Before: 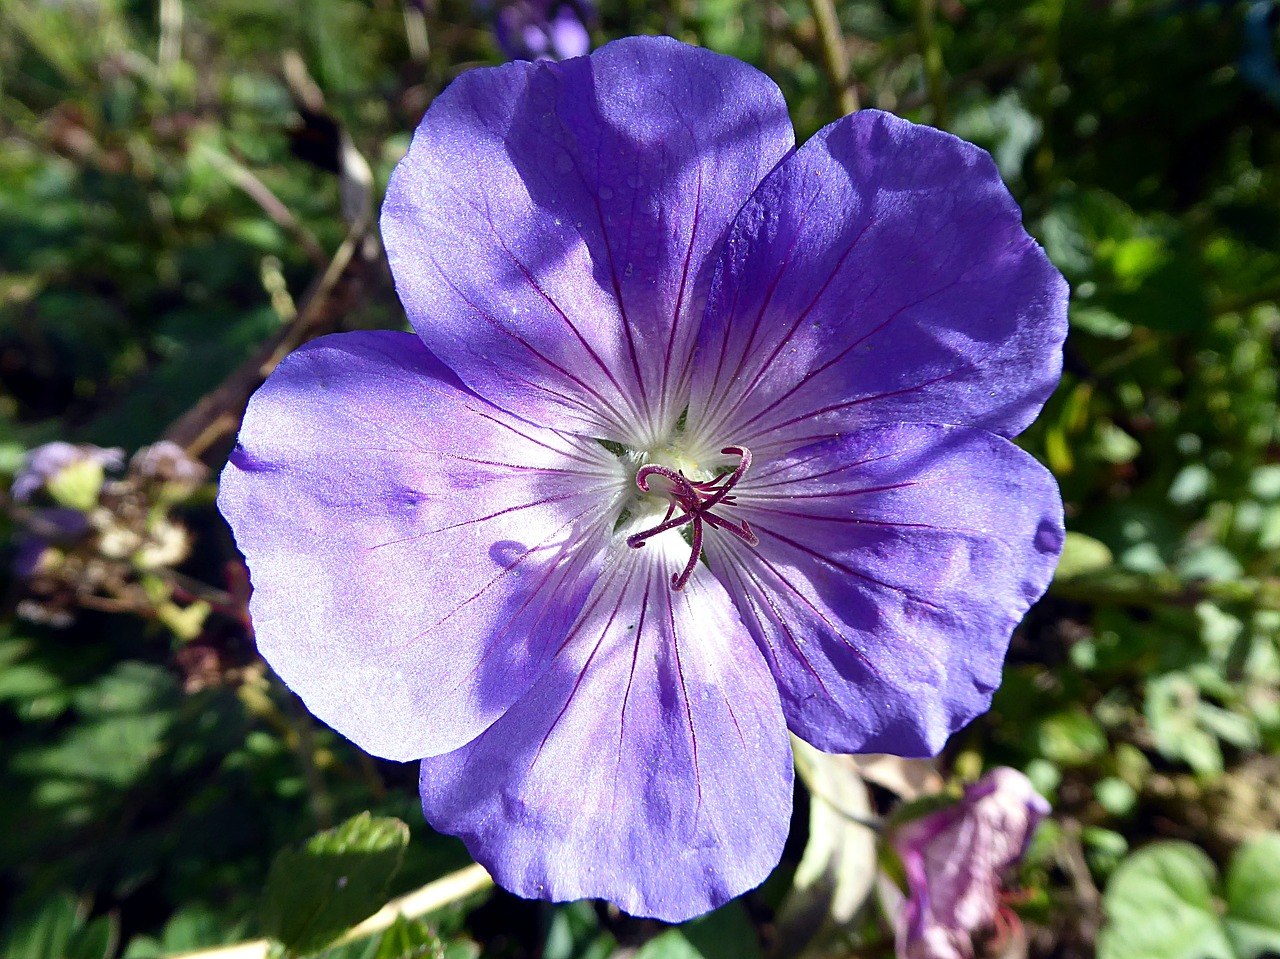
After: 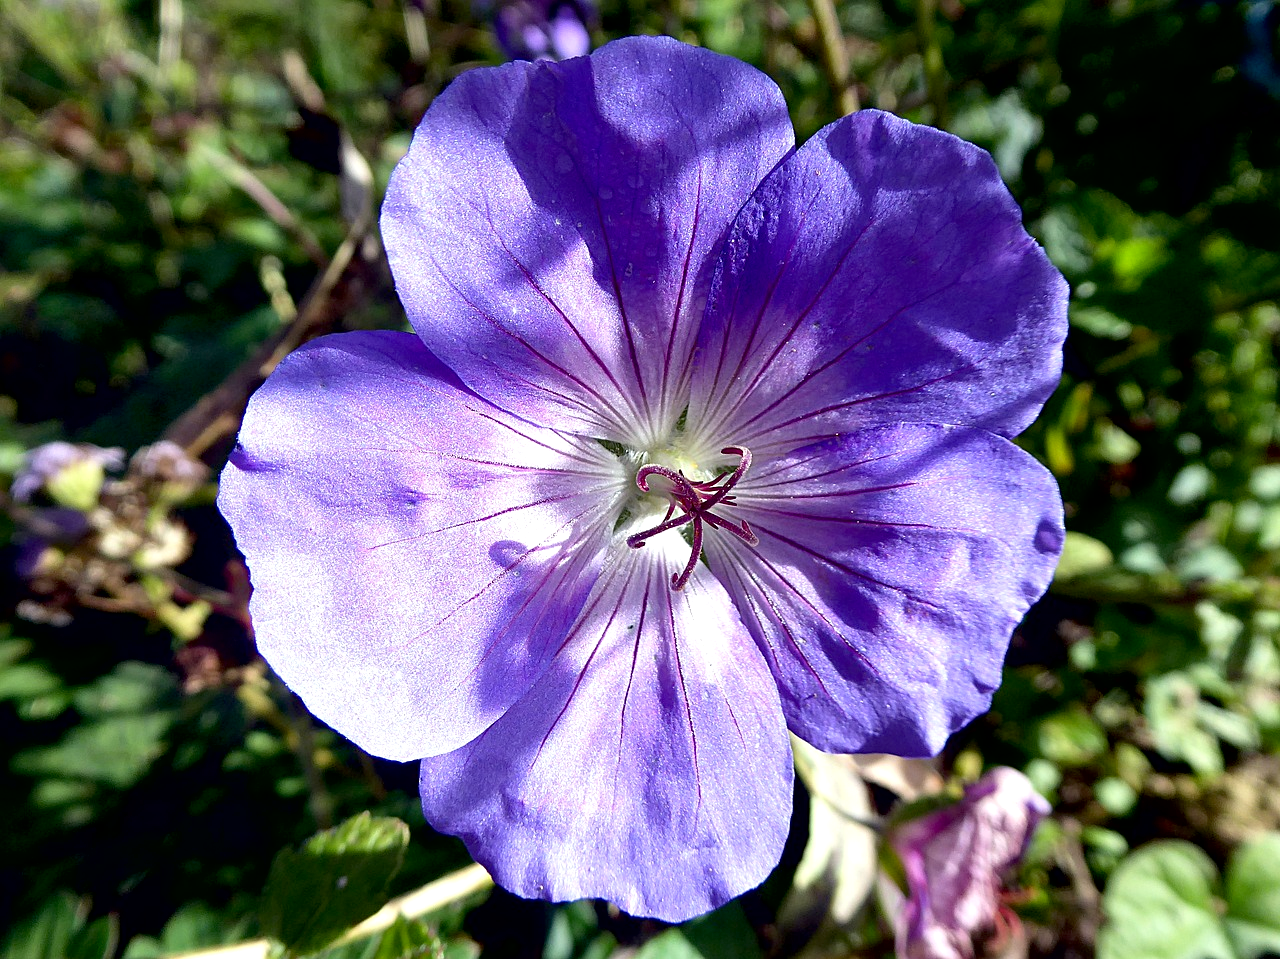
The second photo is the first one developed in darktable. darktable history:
exposure: black level correction 0.007, exposure 0.159 EV, compensate highlight preservation false
local contrast: mode bilateral grid, contrast 20, coarseness 50, detail 120%, midtone range 0.2
